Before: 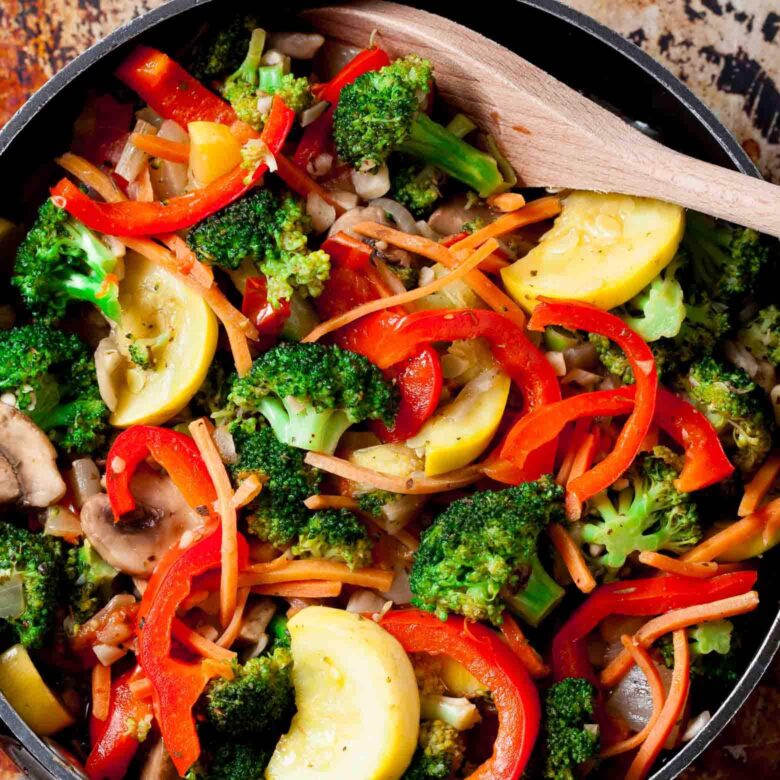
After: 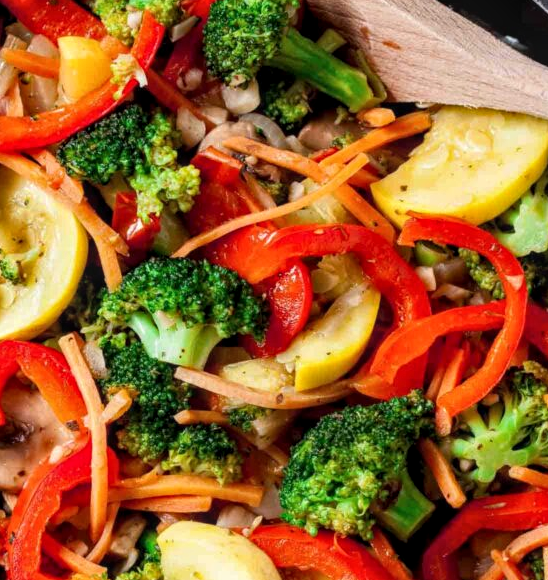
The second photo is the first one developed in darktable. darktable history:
crop and rotate: left 16.698%, top 10.955%, right 12.942%, bottom 14.67%
local contrast: on, module defaults
